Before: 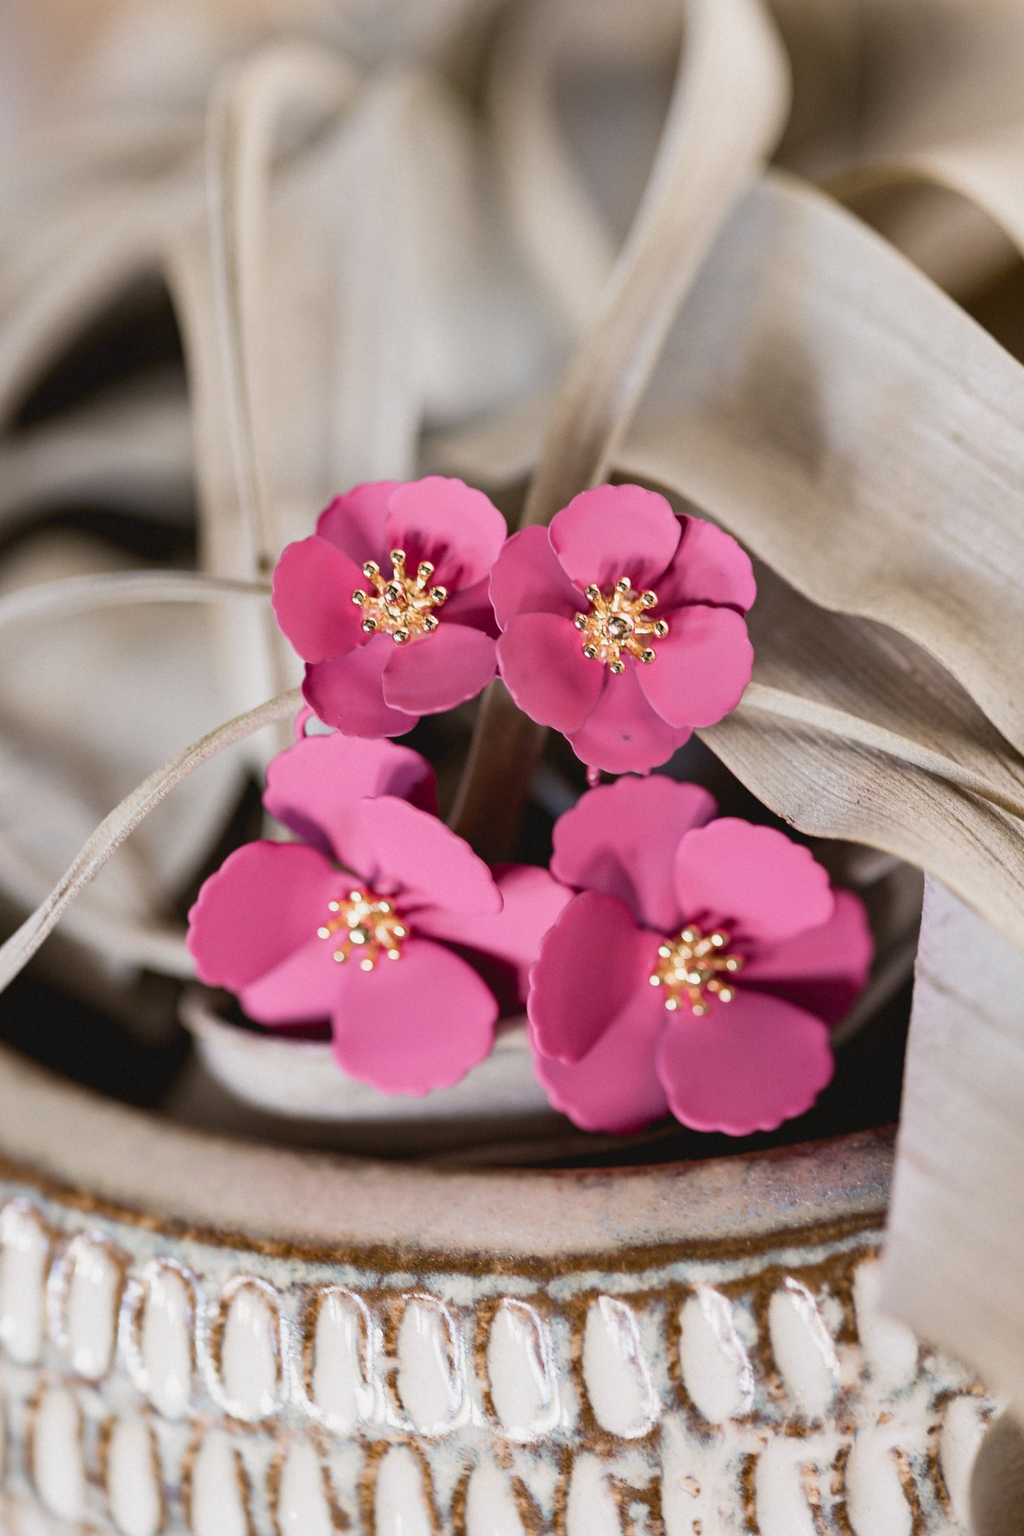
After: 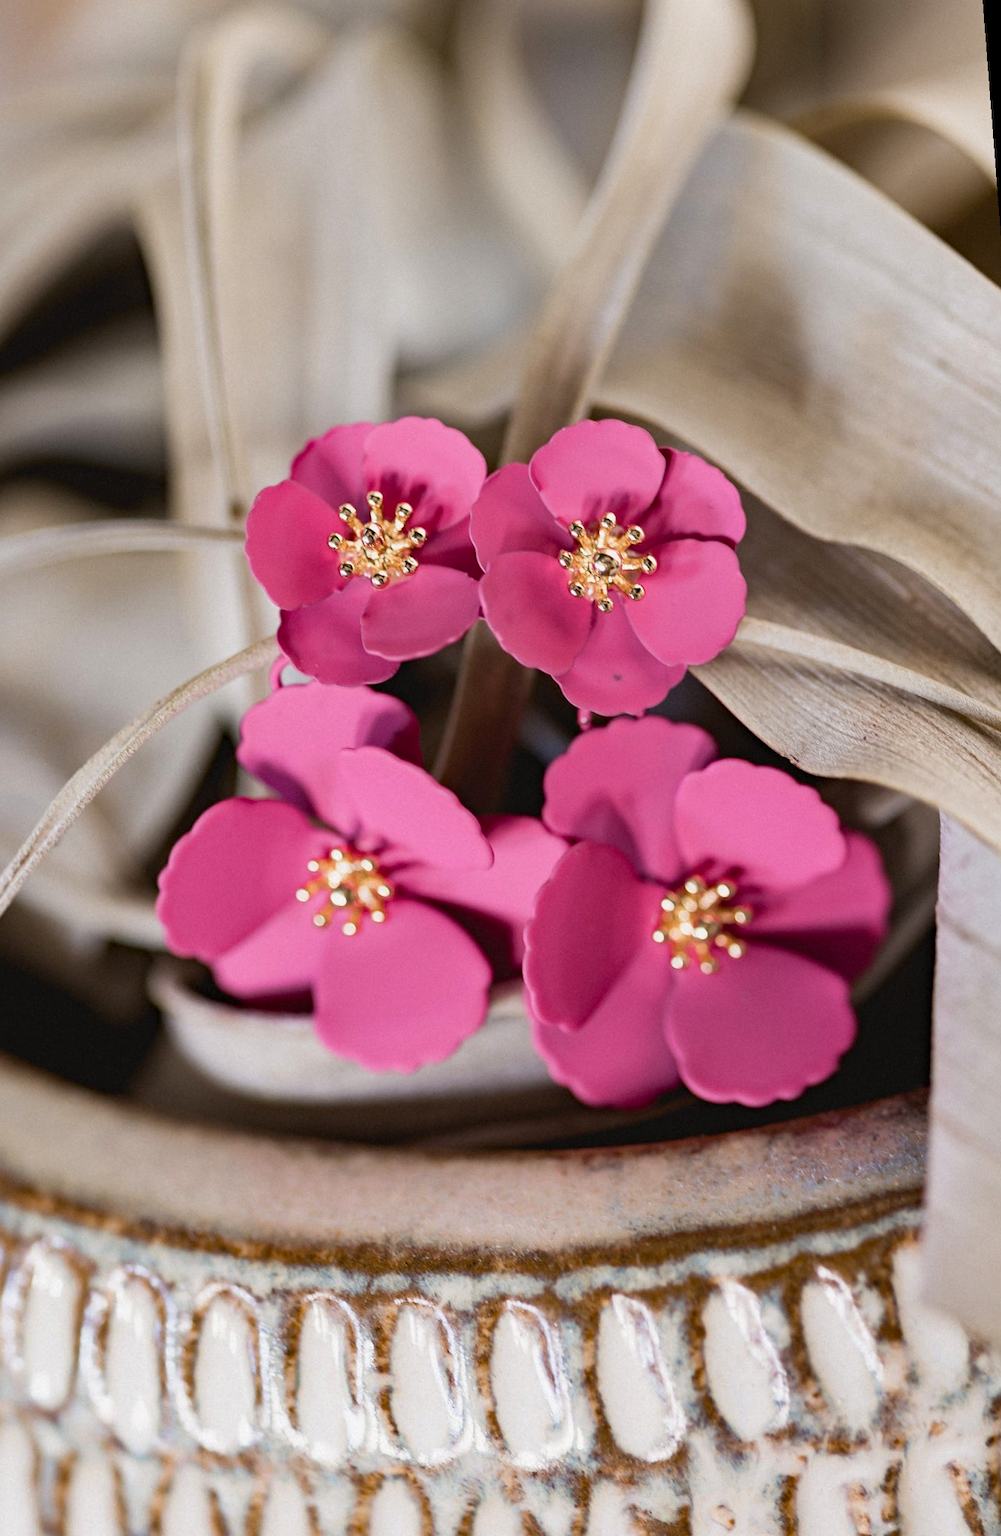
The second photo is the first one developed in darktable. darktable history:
haze removal: compatibility mode true, adaptive false
rotate and perspective: rotation -1.68°, lens shift (vertical) -0.146, crop left 0.049, crop right 0.912, crop top 0.032, crop bottom 0.96
